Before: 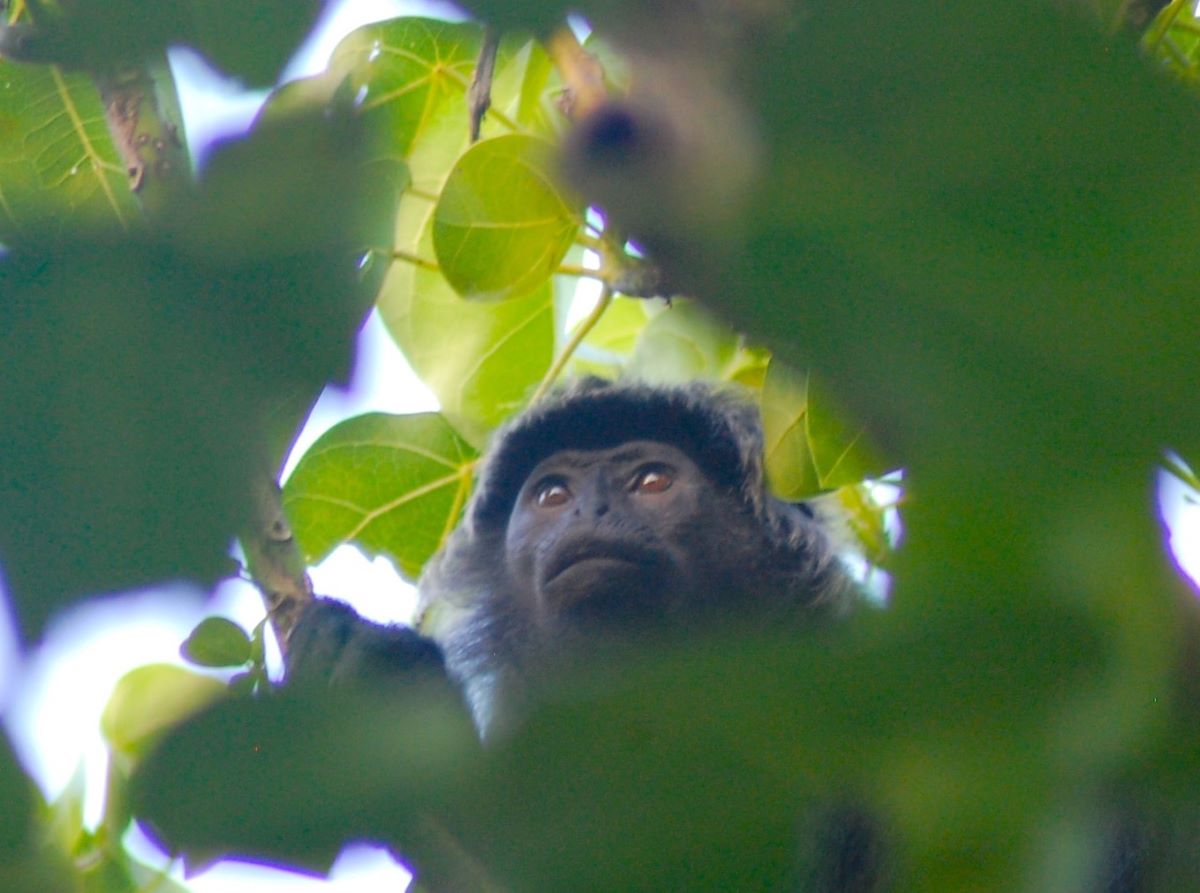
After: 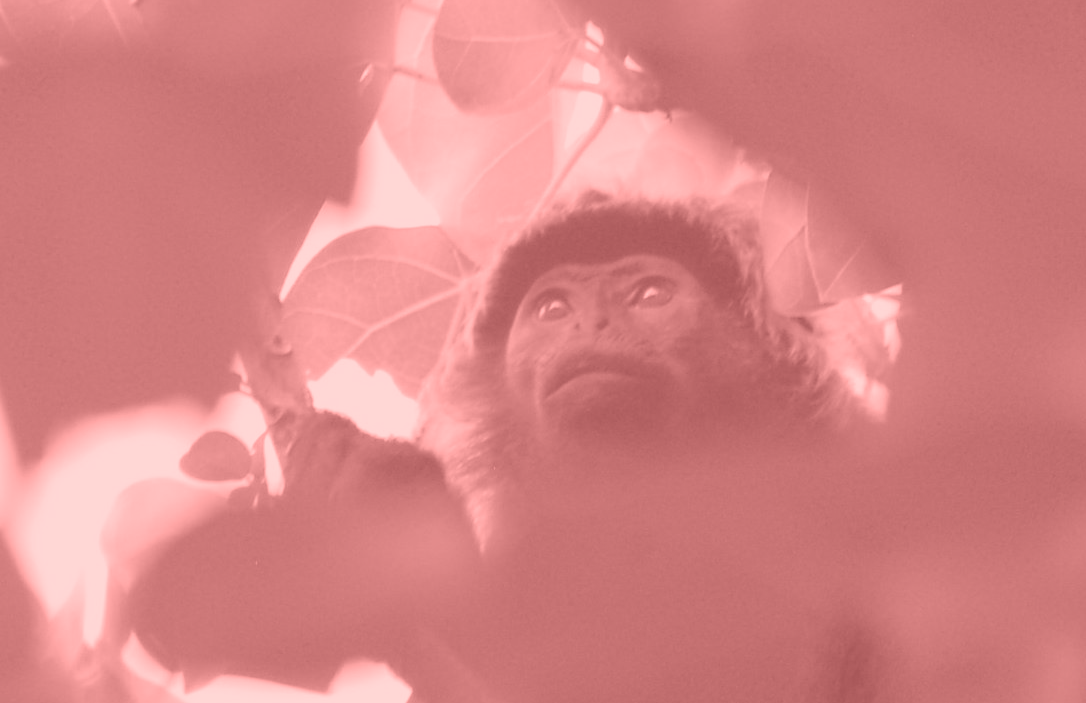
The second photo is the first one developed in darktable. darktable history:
crop: top 20.916%, right 9.437%, bottom 0.316%
levels: levels [0.016, 0.484, 0.953]
colorize: saturation 51%, source mix 50.67%, lightness 50.67%
